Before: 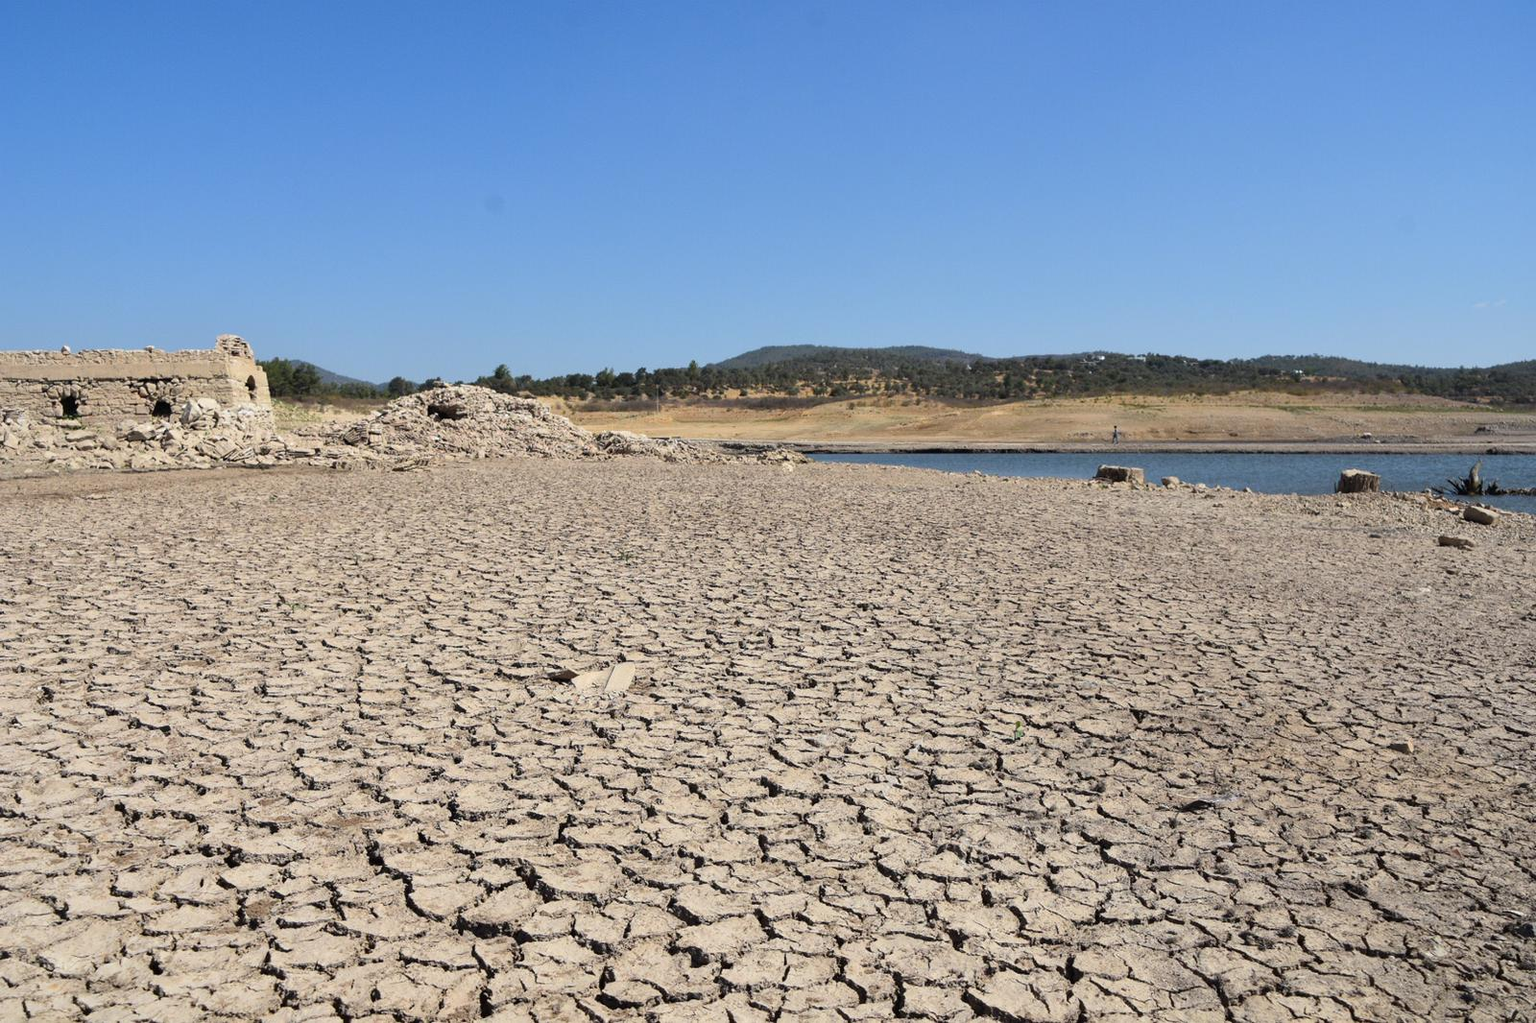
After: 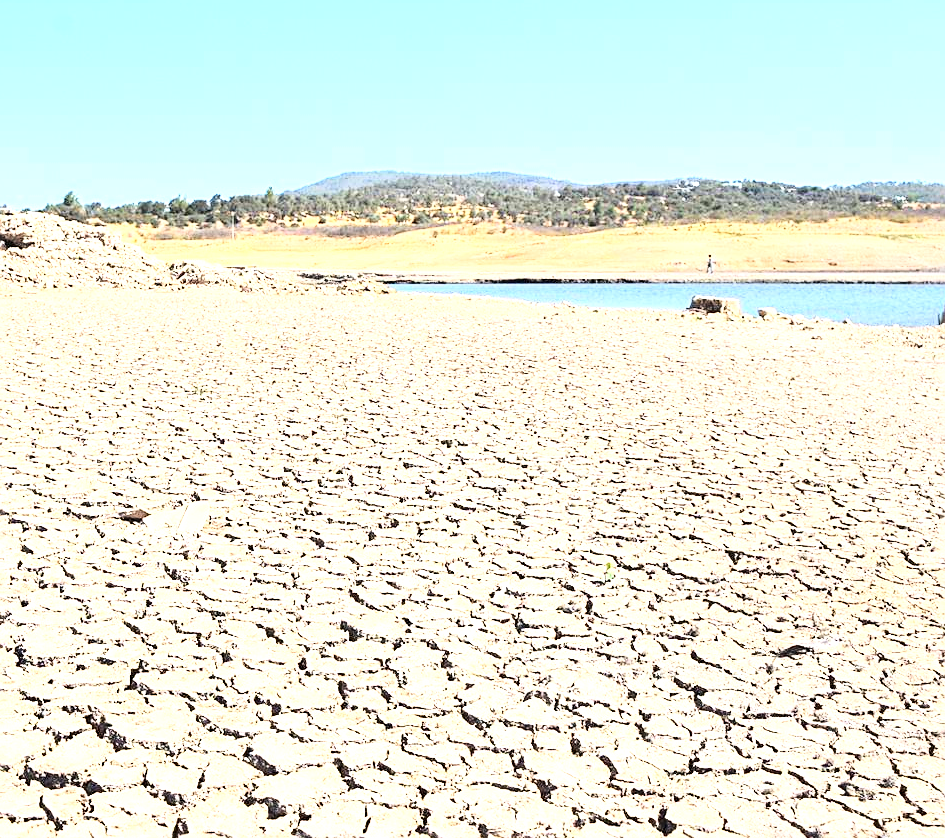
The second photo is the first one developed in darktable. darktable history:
exposure: exposure 2.003 EV, compensate highlight preservation false
crop and rotate: left 28.256%, top 17.734%, right 12.656%, bottom 3.573%
base curve: curves: ch0 [(0, 0) (0.028, 0.03) (0.121, 0.232) (0.46, 0.748) (0.859, 0.968) (1, 1)]
sharpen: on, module defaults
